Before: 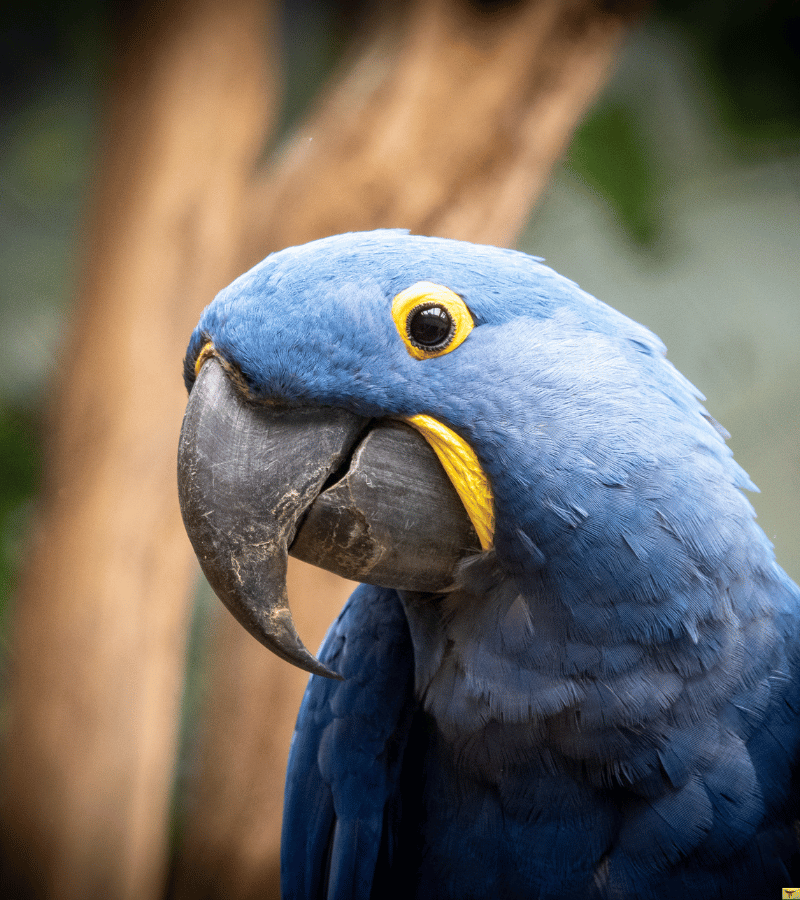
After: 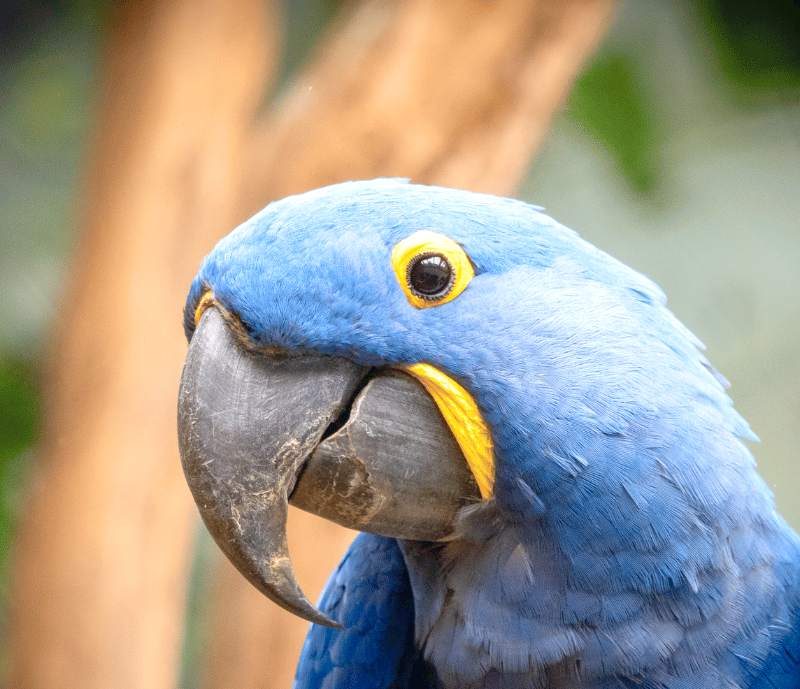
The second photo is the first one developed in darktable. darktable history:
levels: levels [0, 0.397, 0.955]
crop: top 5.725%, bottom 17.717%
